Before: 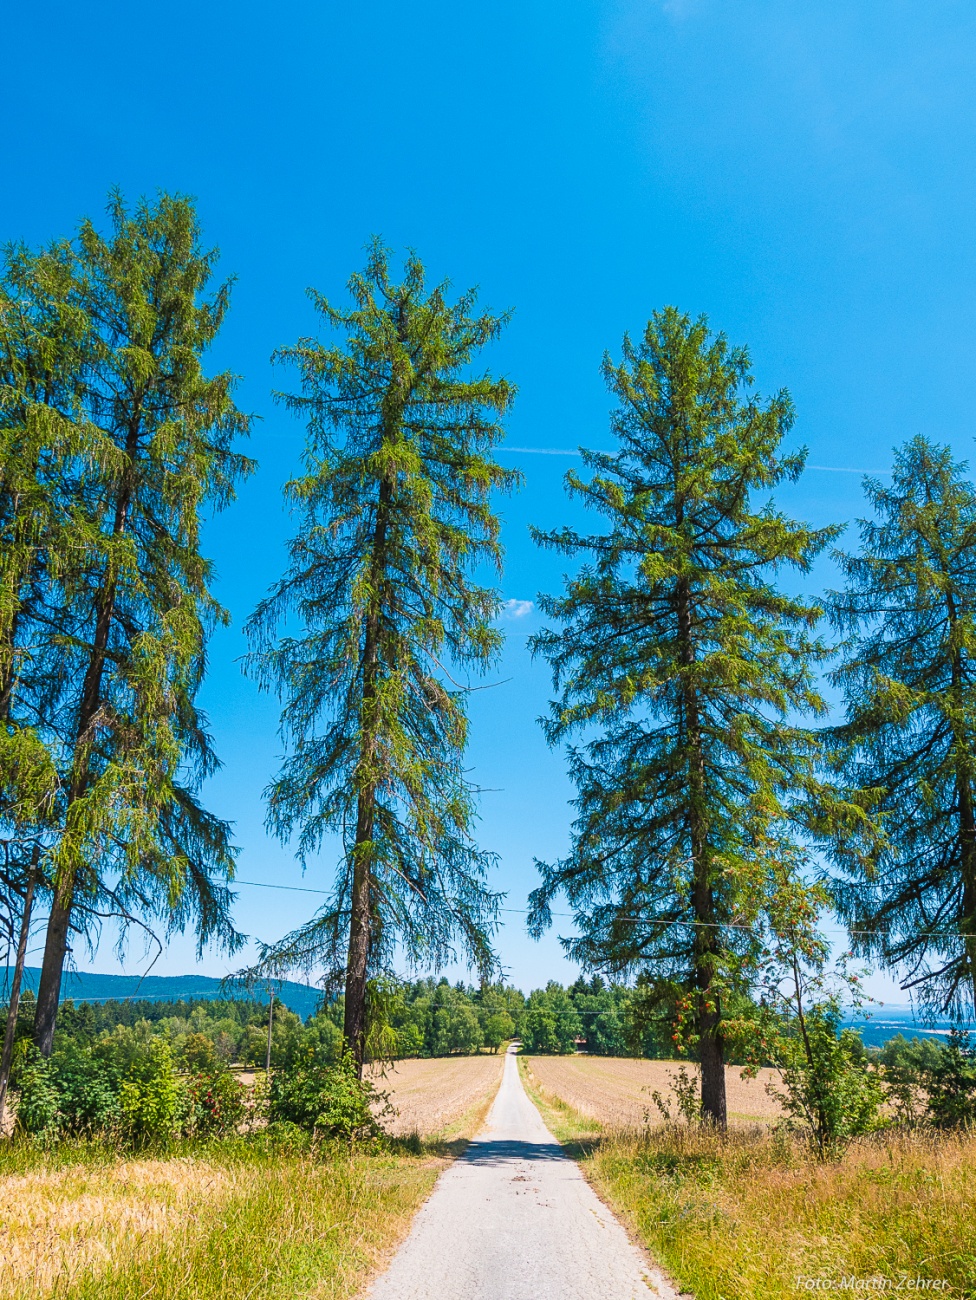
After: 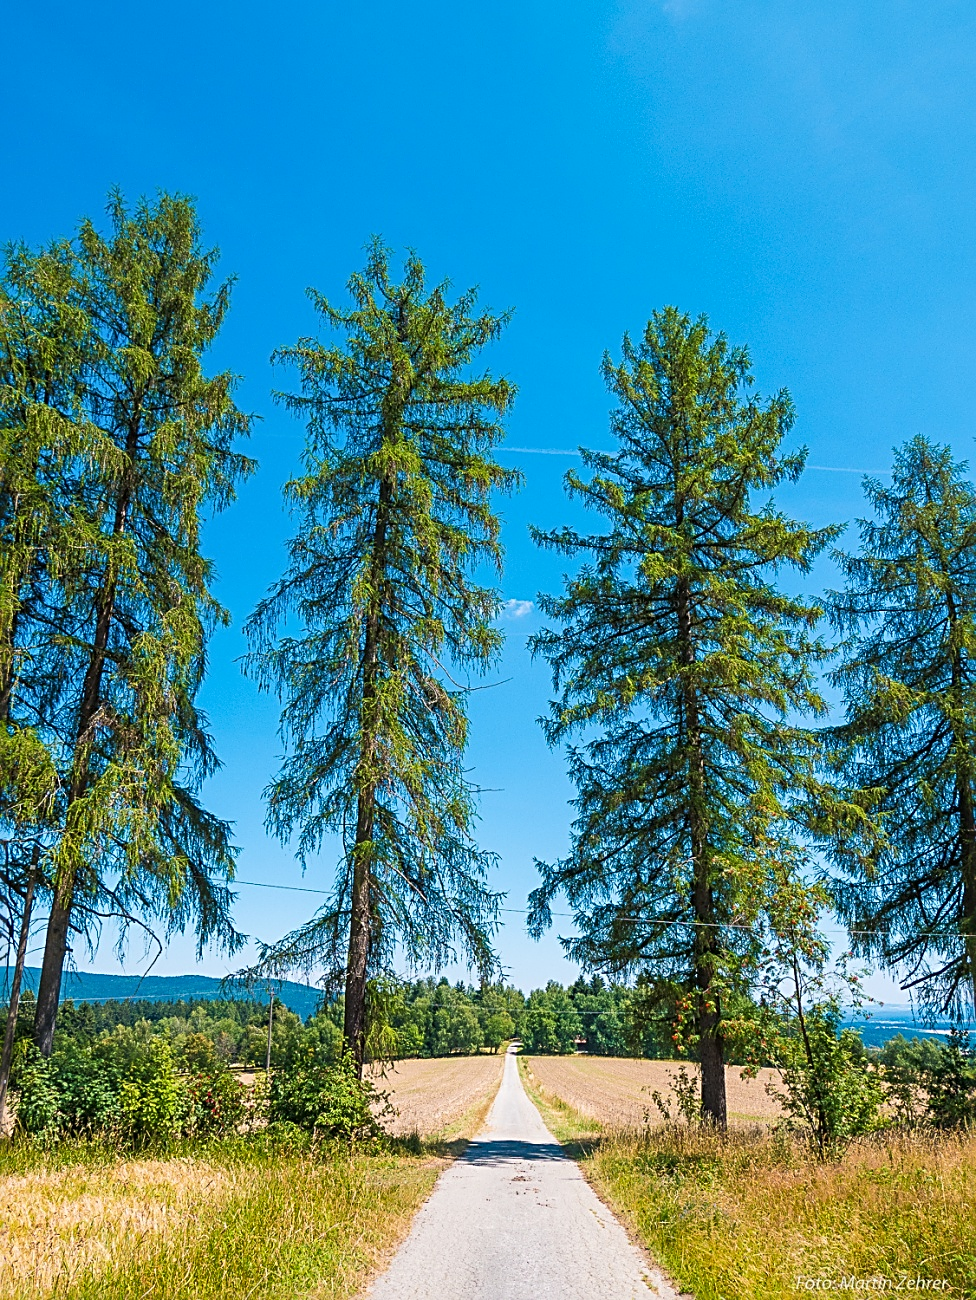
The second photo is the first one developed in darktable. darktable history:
sharpen: radius 2.777
shadows and highlights: radius 336.69, shadows 28.91, soften with gaussian
